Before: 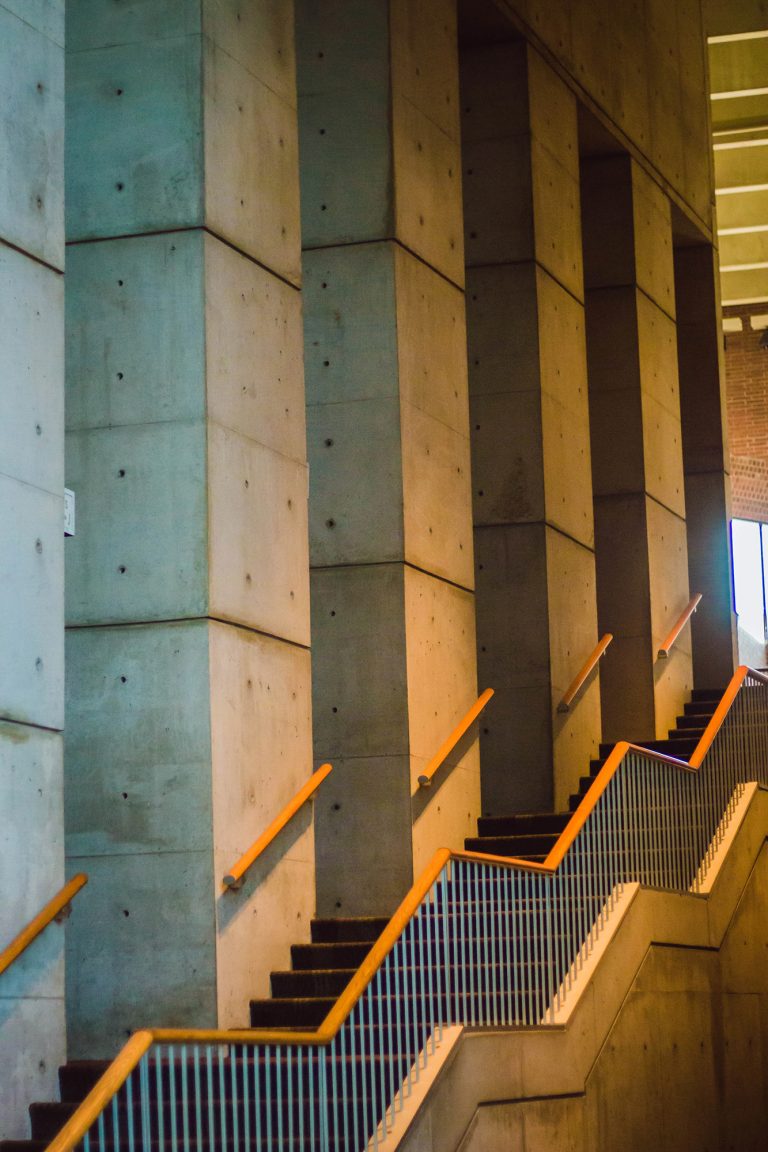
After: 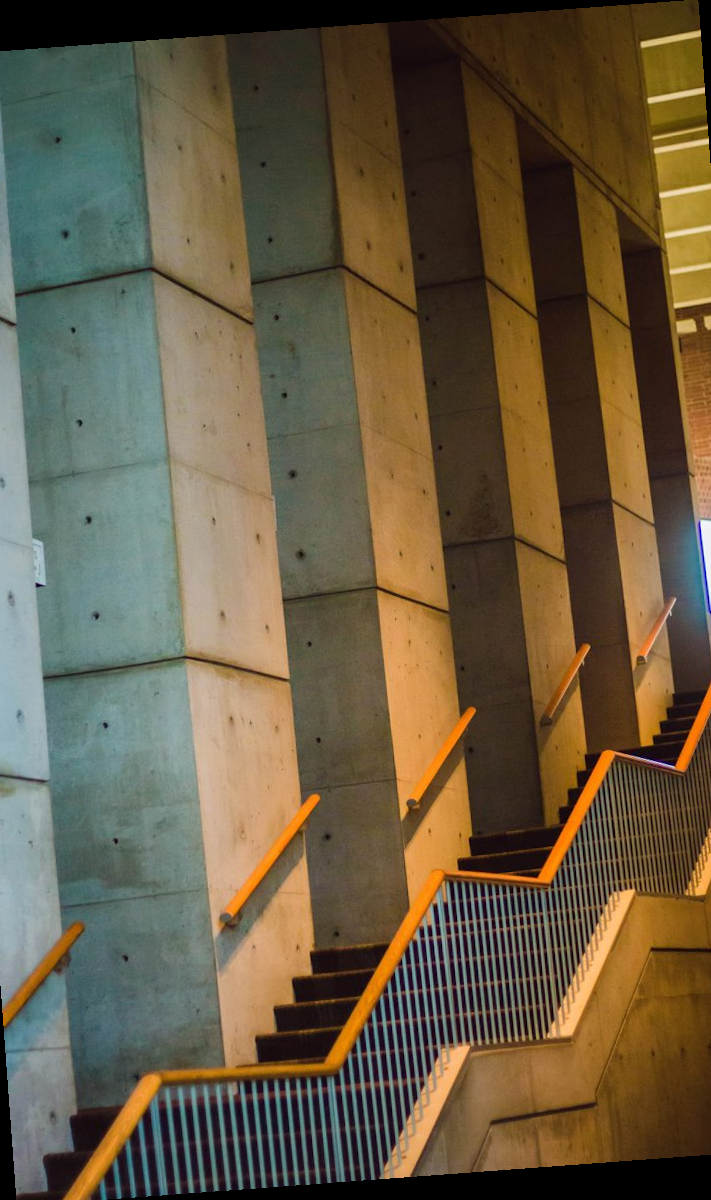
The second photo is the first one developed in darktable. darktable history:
crop: left 8.026%, right 7.374%
rotate and perspective: rotation -4.25°, automatic cropping off
